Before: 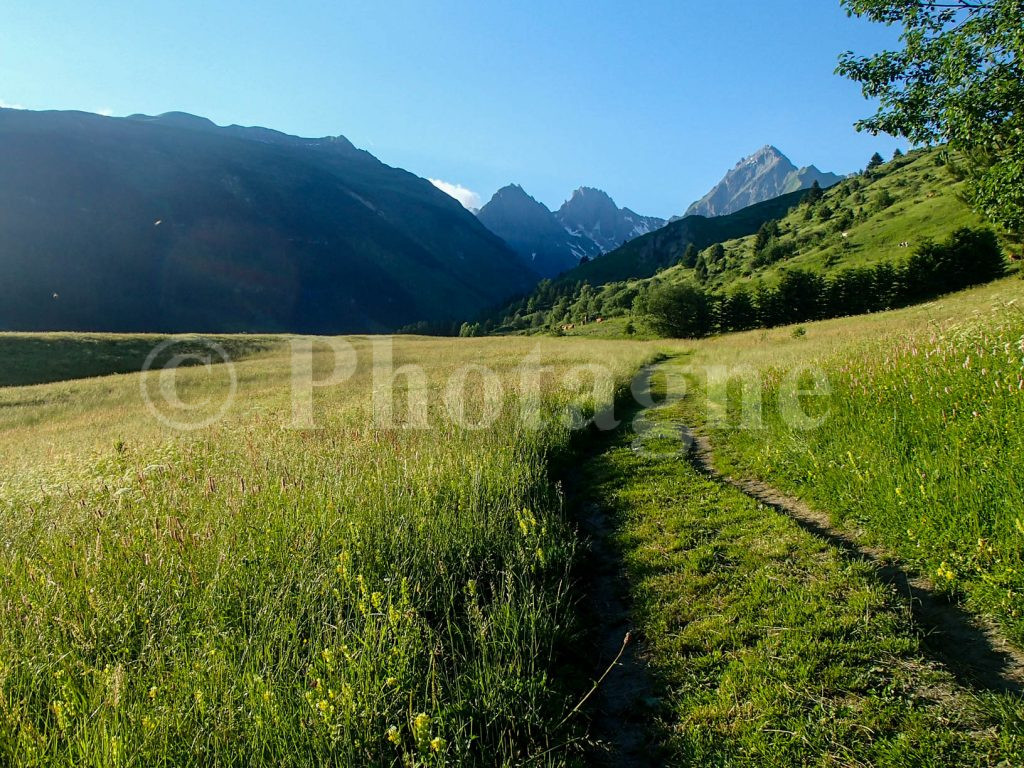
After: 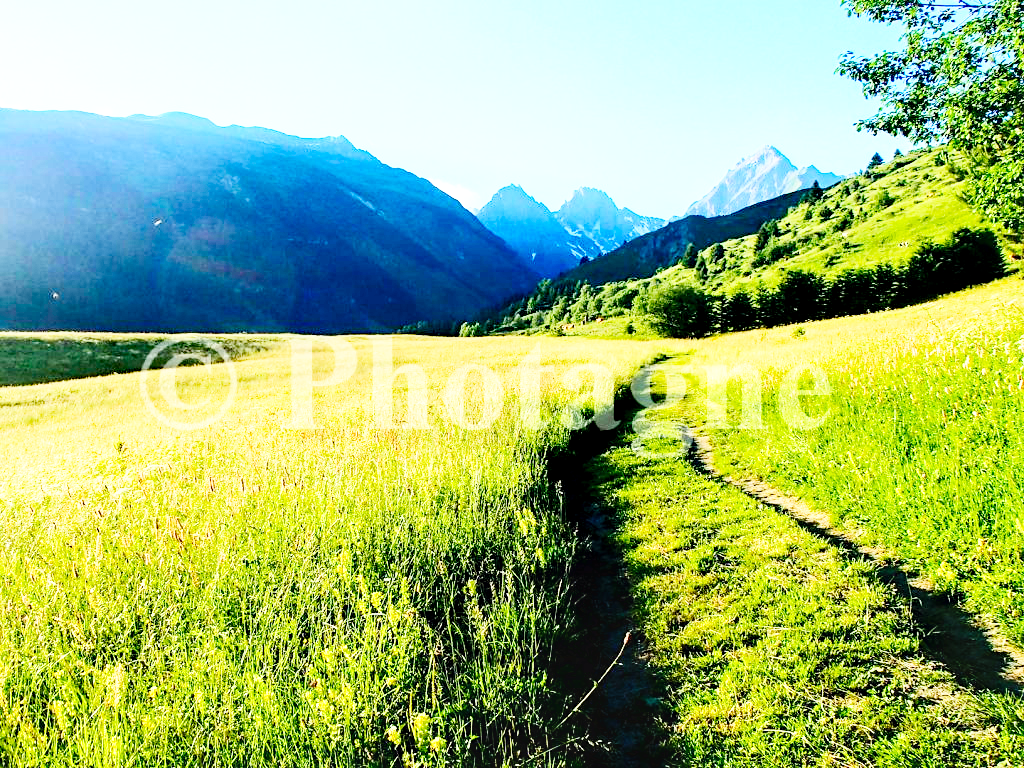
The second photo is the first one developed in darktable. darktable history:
base curve: curves: ch0 [(0, 0.003) (0.001, 0.002) (0.006, 0.004) (0.02, 0.022) (0.048, 0.086) (0.094, 0.234) (0.162, 0.431) (0.258, 0.629) (0.385, 0.8) (0.548, 0.918) (0.751, 0.988) (1, 1)], fusion 1, preserve colors none
contrast brightness saturation: contrast 0.202, brightness 0.151, saturation 0.146
haze removal: compatibility mode true, adaptive false
